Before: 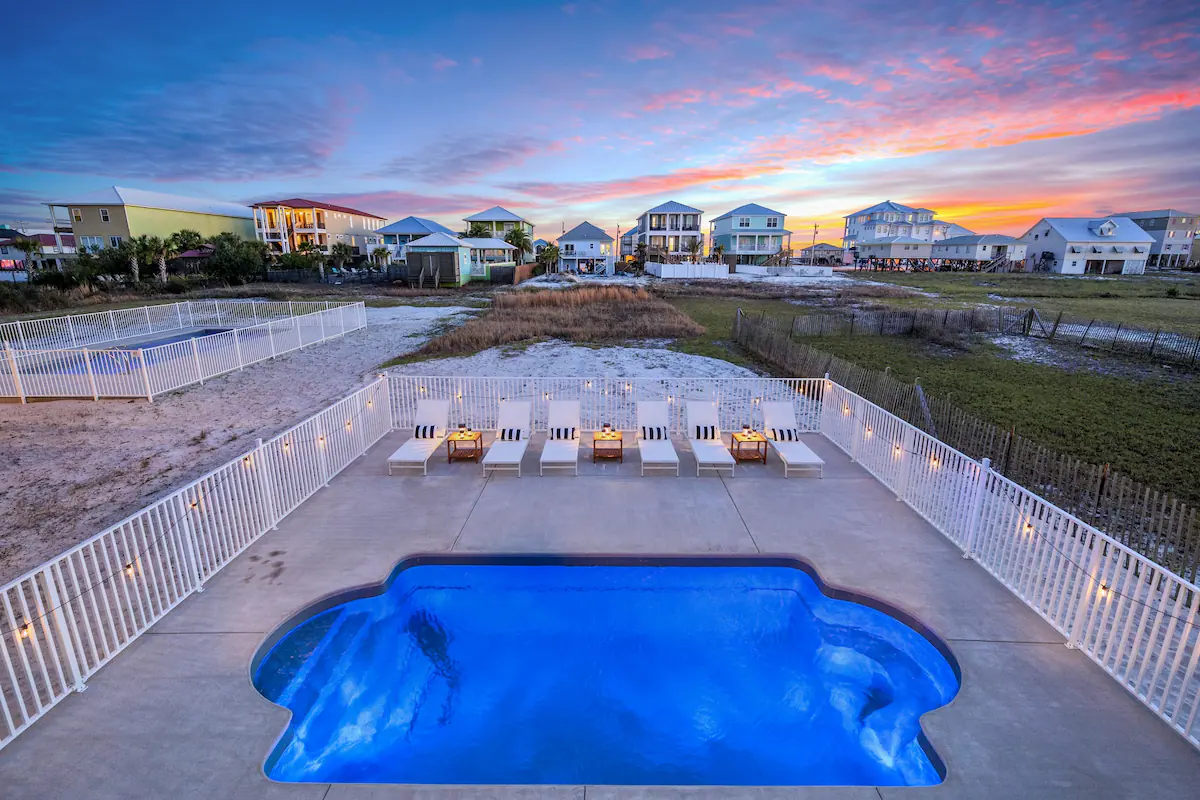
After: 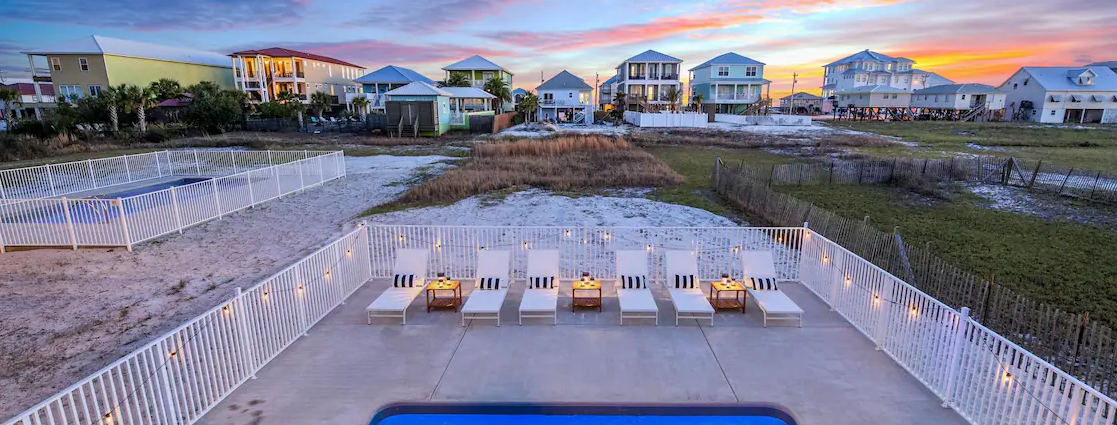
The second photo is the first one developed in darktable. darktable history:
crop: left 1.772%, top 18.877%, right 5.114%, bottom 27.936%
